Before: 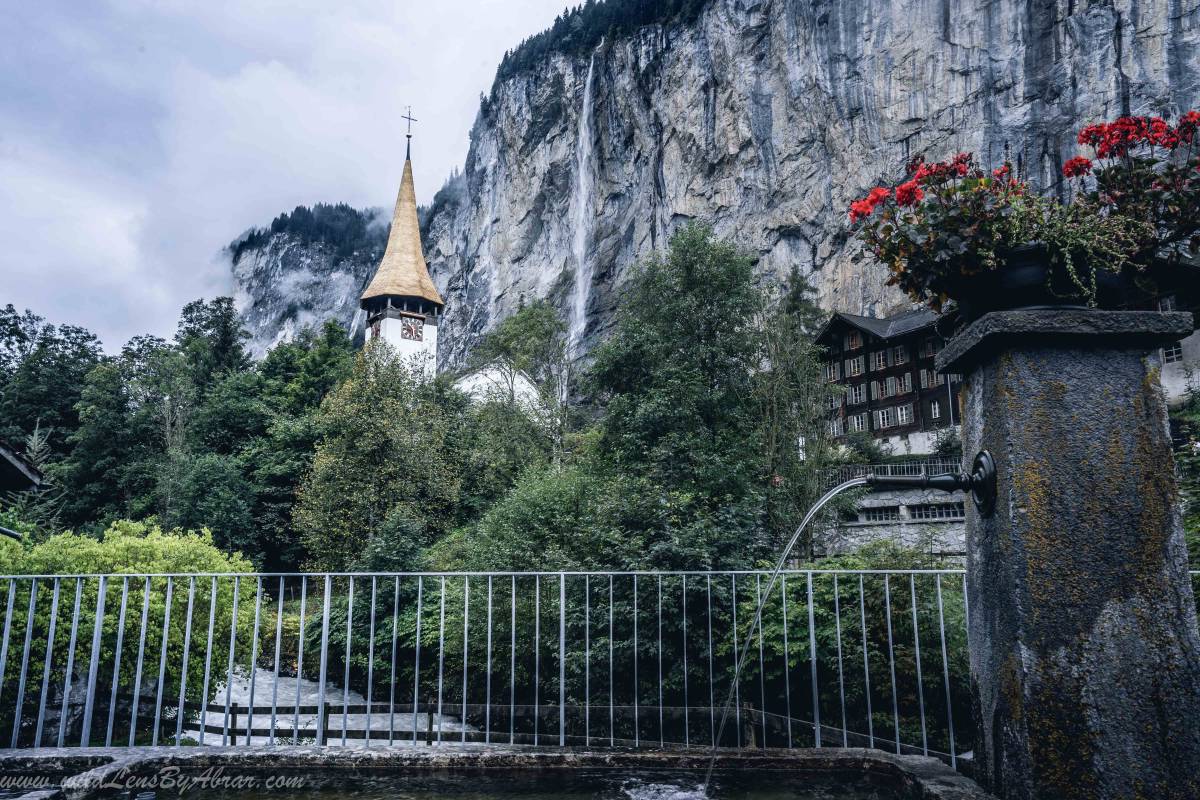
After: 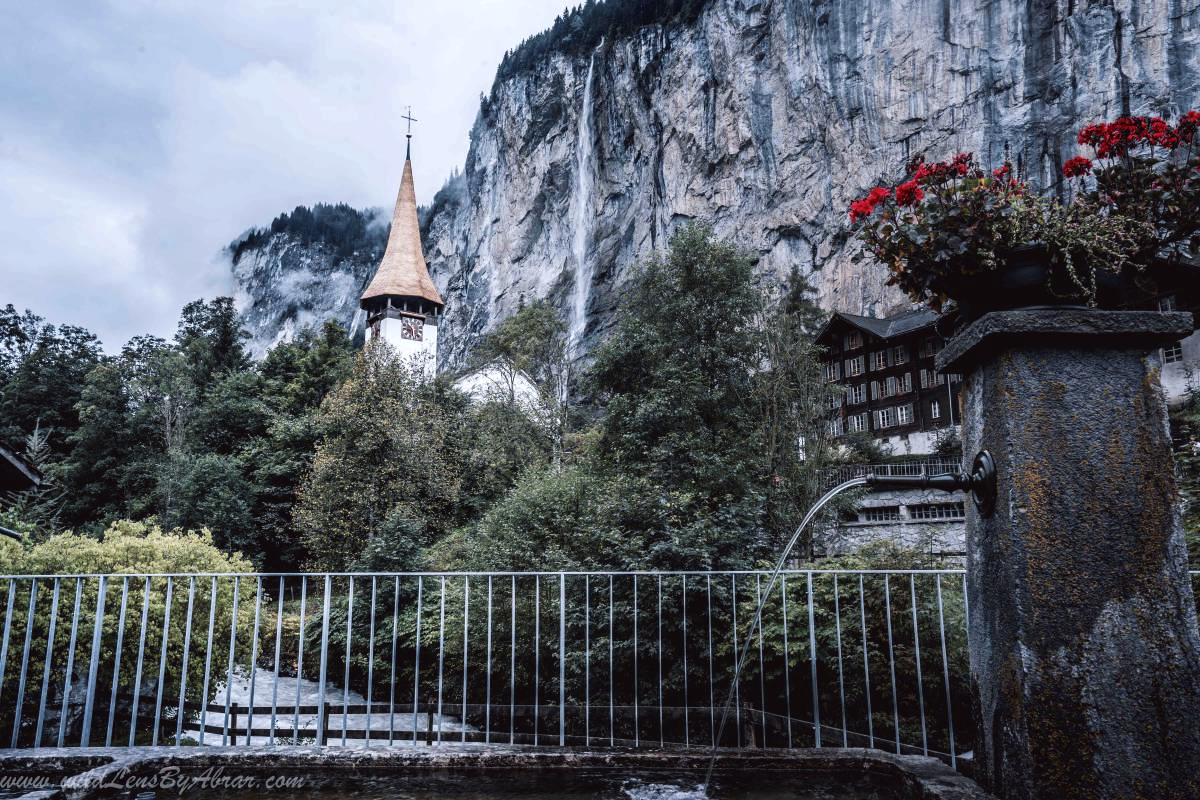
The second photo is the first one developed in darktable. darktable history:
tone curve: curves: ch0 [(0, 0) (0.003, 0.013) (0.011, 0.016) (0.025, 0.023) (0.044, 0.036) (0.069, 0.051) (0.1, 0.076) (0.136, 0.107) (0.177, 0.145) (0.224, 0.186) (0.277, 0.246) (0.335, 0.311) (0.399, 0.378) (0.468, 0.462) (0.543, 0.548) (0.623, 0.636) (0.709, 0.728) (0.801, 0.816) (0.898, 0.9) (1, 1)], preserve colors none
color look up table: target L [96.74, 91.92, 94.85, 82.04, 82.76, 74.15, 73.84, 67.26, 64.46, 39.7, 11.22, 200.78, 102.82, 81.86, 64.85, 52.06, 57.4, 51.29, 44.61, 51.35, 42.87, 34.84, 30.02, 23.7, 20.39, 72.81, 71.22, 54.6, 57.25, 45.02, 54.07, 43.07, 48.28, 46.39, 40.95, 41.15, 29.37, 30.91, 25.9, 32.36, 27.34, 14, 2.31, 82.46, 77.44, 62.89, 63.38, 41.34, 30.25], target a [-4.925, -2.15, -25.62, 2.044, -16.57, 8.42, -35.95, -7.902, -29.36, -21.55, -4.941, 0, 0, 17.47, 41.59, 58.2, 31.24, 47.34, 62.16, 22.76, 60.34, 51.22, 16.85, 34.52, 38.44, 22.96, 20.81, 55.9, 43.8, 66.82, 29.95, 62.38, 3.653, 10.12, 1.936, 14.83, 49.53, 47.95, 49.66, 1.911, 29.77, 36.45, 11.16, -2.364, -31.04, -1.974, -16.96, -18.84, -3.801], target b [32.92, 61.7, 0.842, 1.811, 51.39, 31.63, 40.04, 11.23, 11.2, 22.78, 11.7, -0.001, -0.002, 17.5, -3.081, 9.28, 28.99, 45.14, 53.21, 9.513, 28.24, 42.81, 27.59, 30.43, 24.97, -24.25, -6.421, -24.81, -37.55, -38.45, -16.42, -14.1, -56.02, -28.84, -45, -64.5, -44.57, -3.296, -71.15, -2.092, -5.034, -57.04, -29.63, -19.98, -23.44, -12.82, -41.99, -8.561, -26.63], num patches 49
